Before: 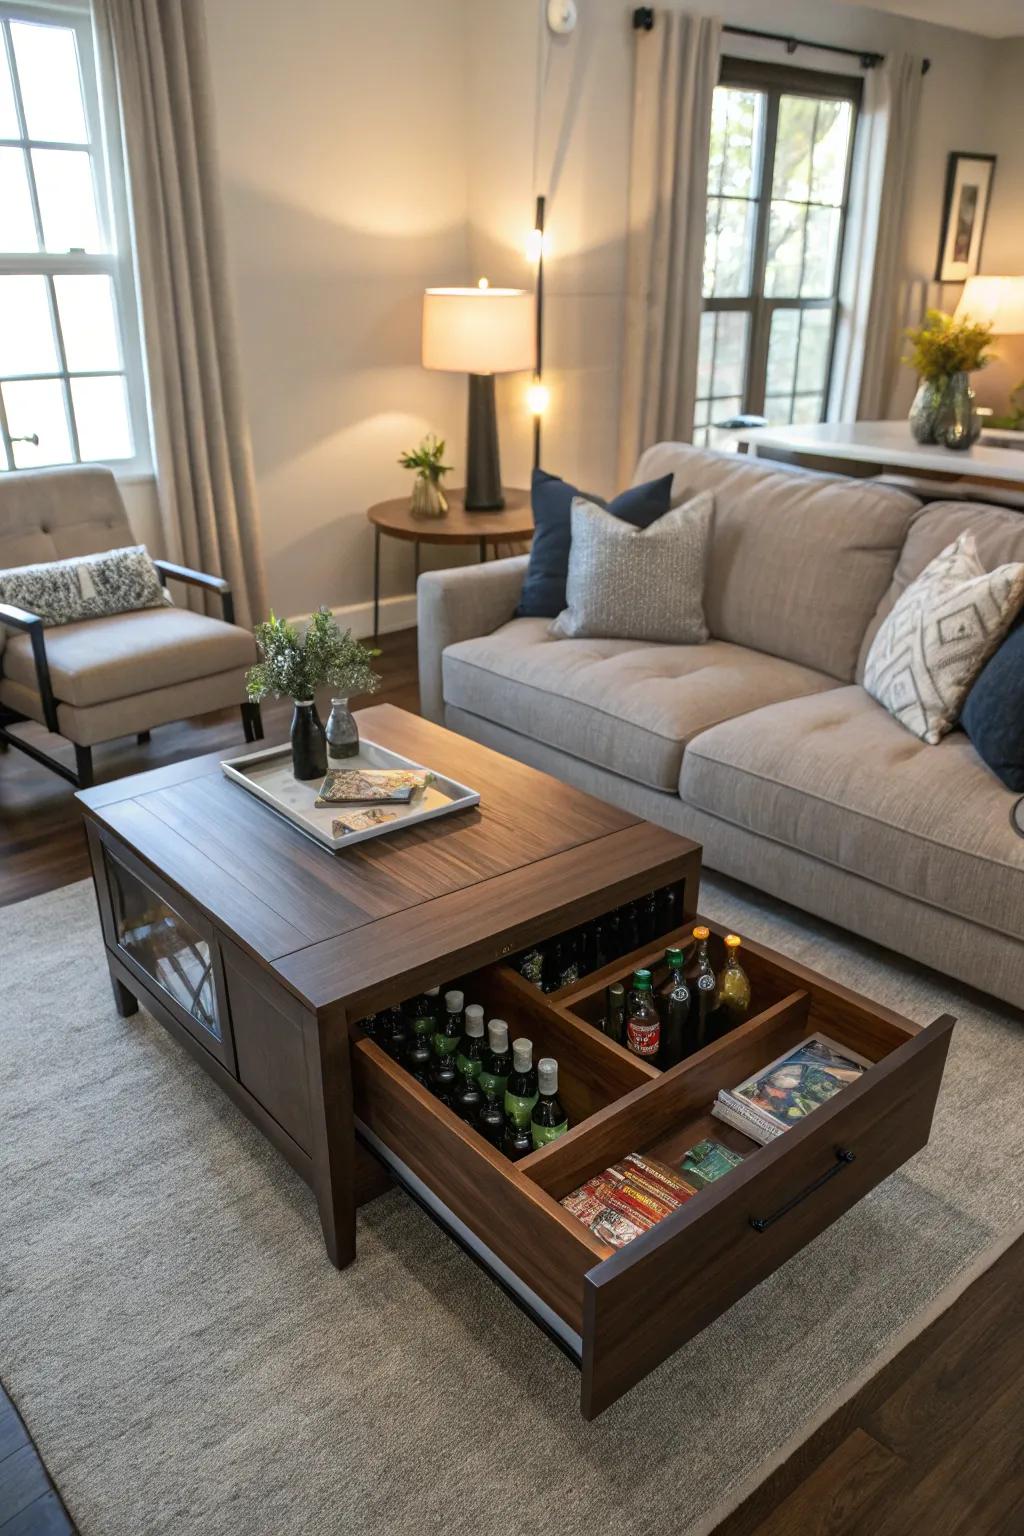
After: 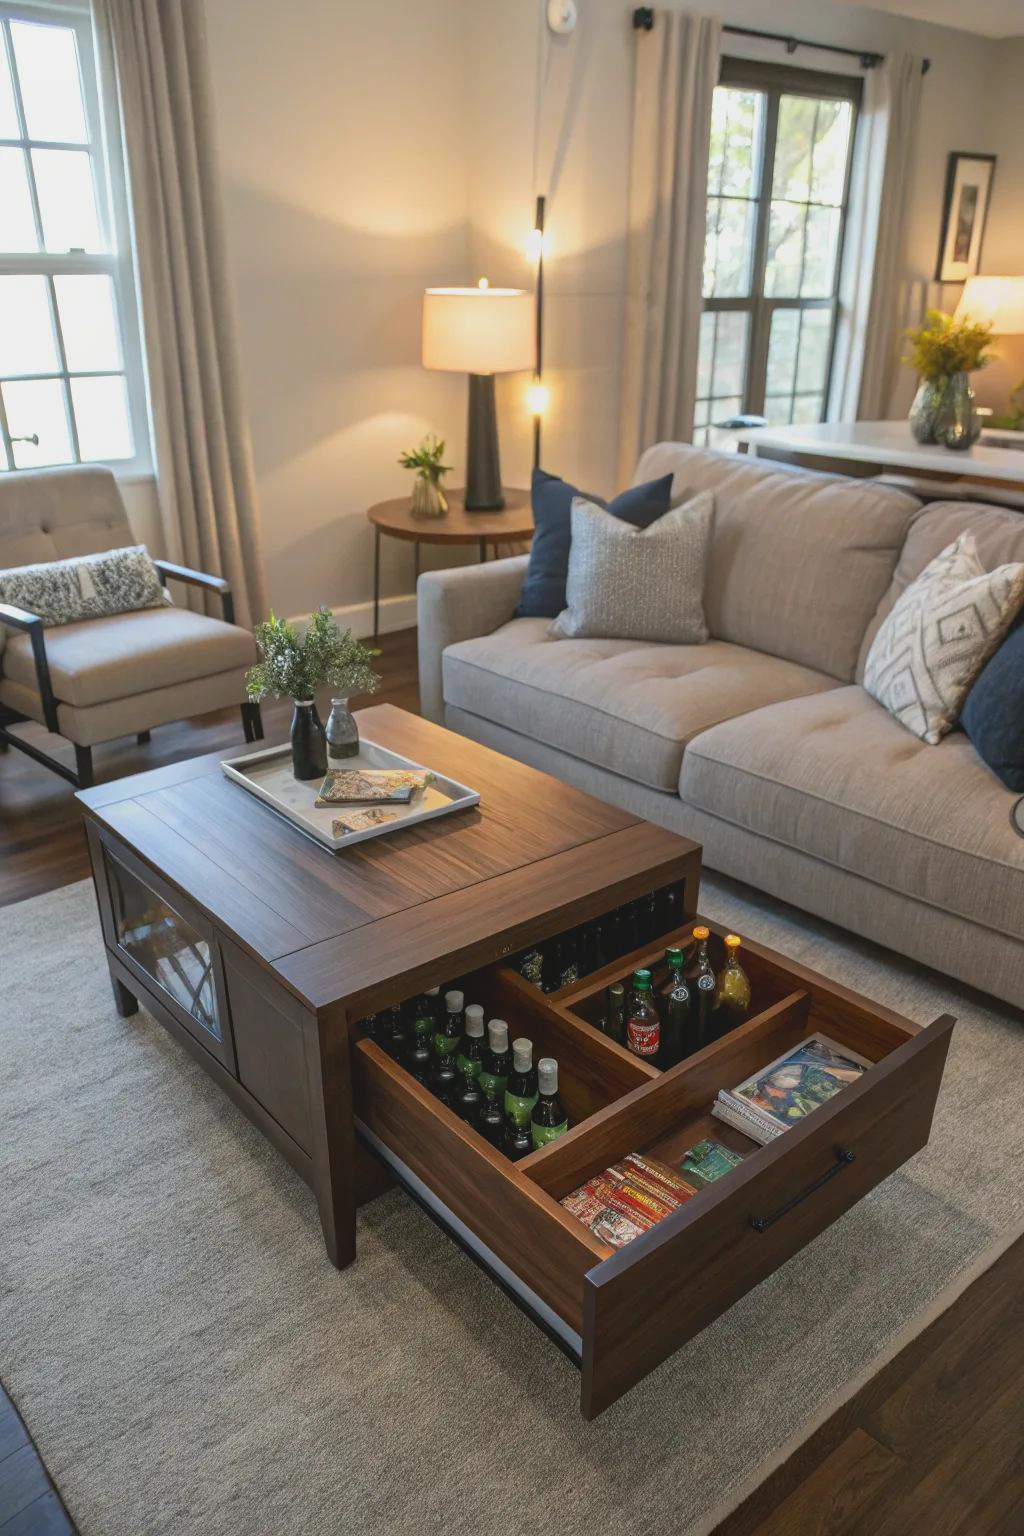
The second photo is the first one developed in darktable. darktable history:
local contrast: highlights 67%, shadows 64%, detail 81%, midtone range 0.322
